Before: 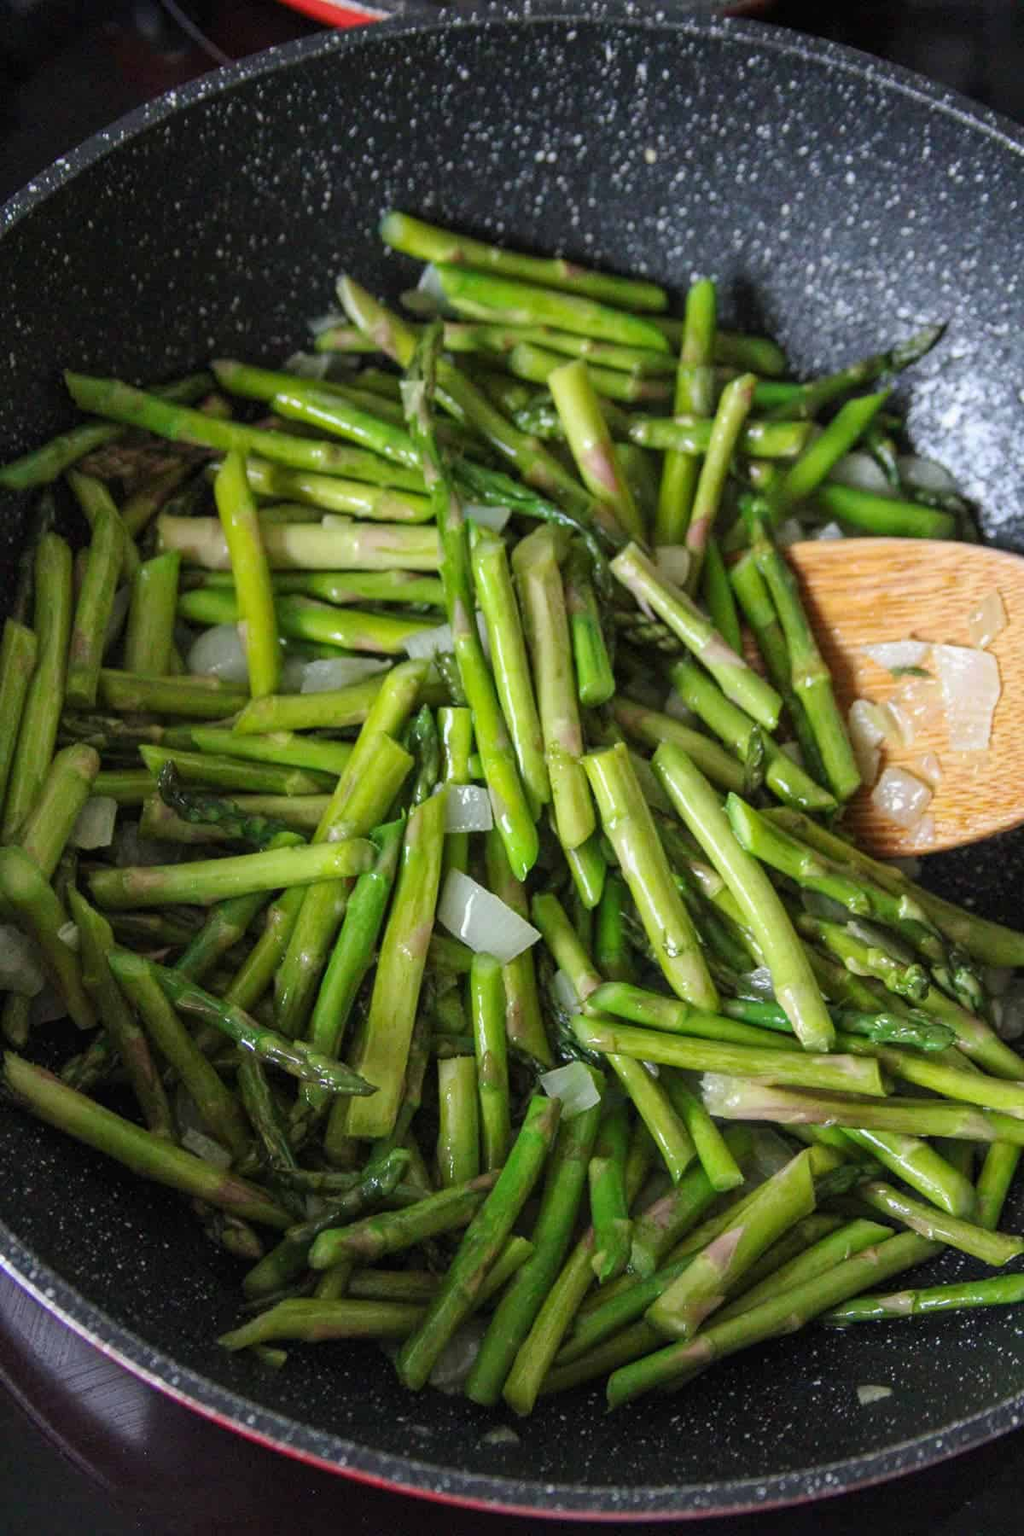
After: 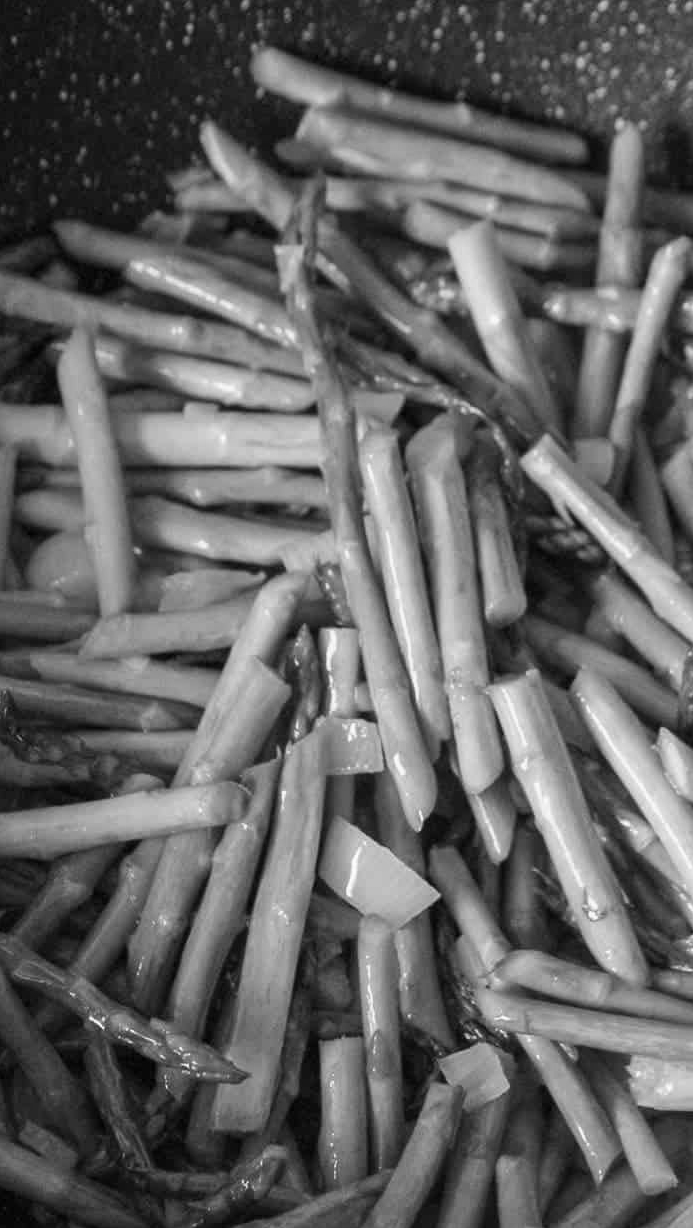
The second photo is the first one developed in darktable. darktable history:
monochrome: on, module defaults
crop: left 16.202%, top 11.208%, right 26.045%, bottom 20.557%
